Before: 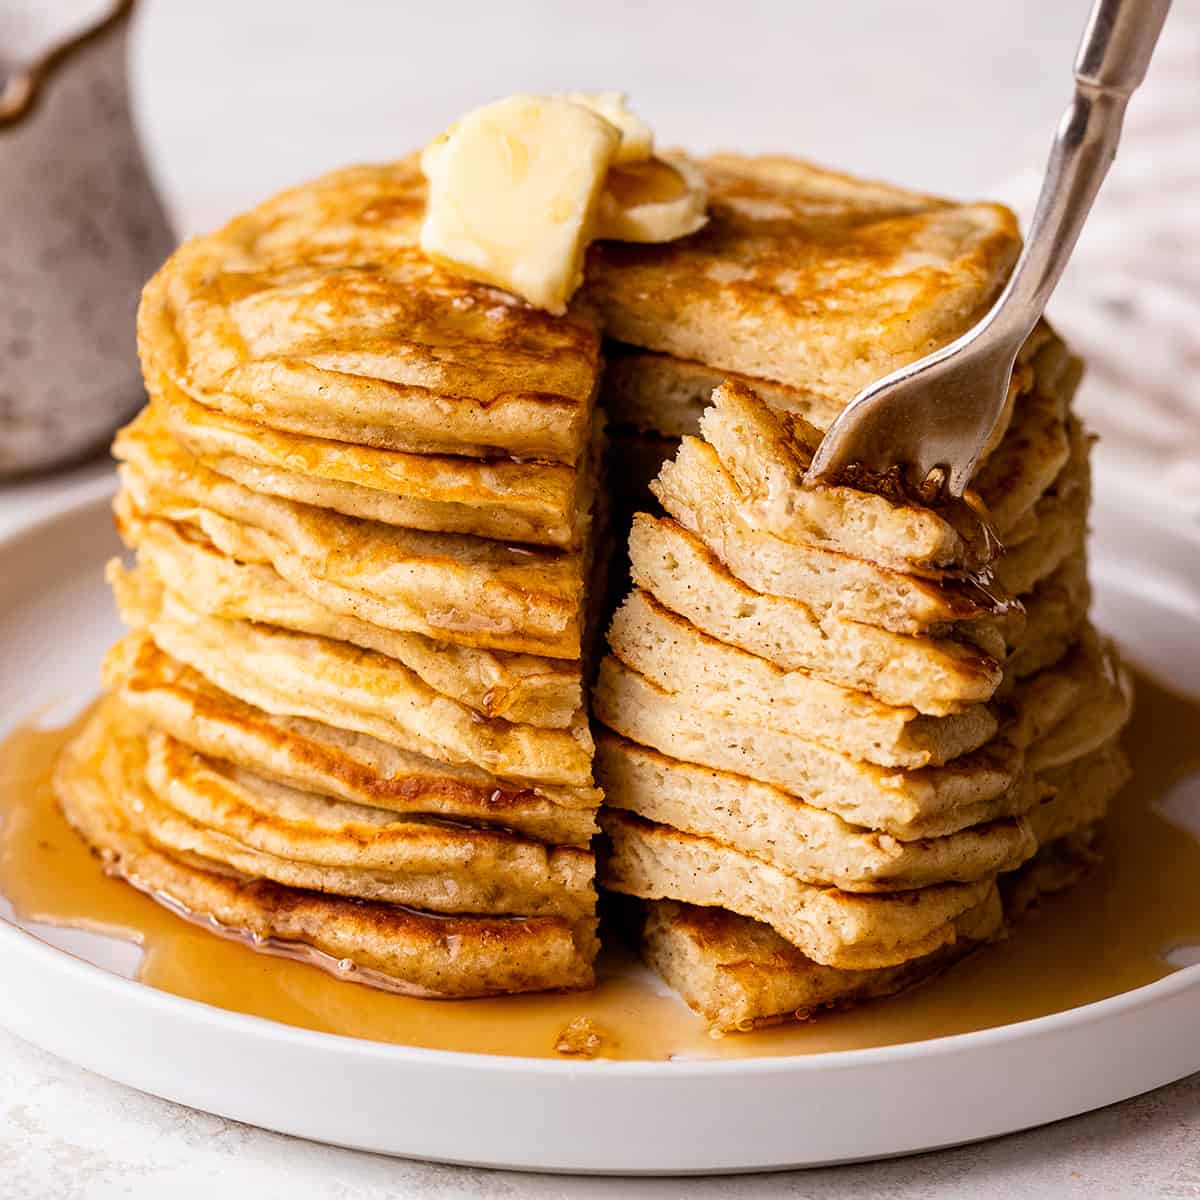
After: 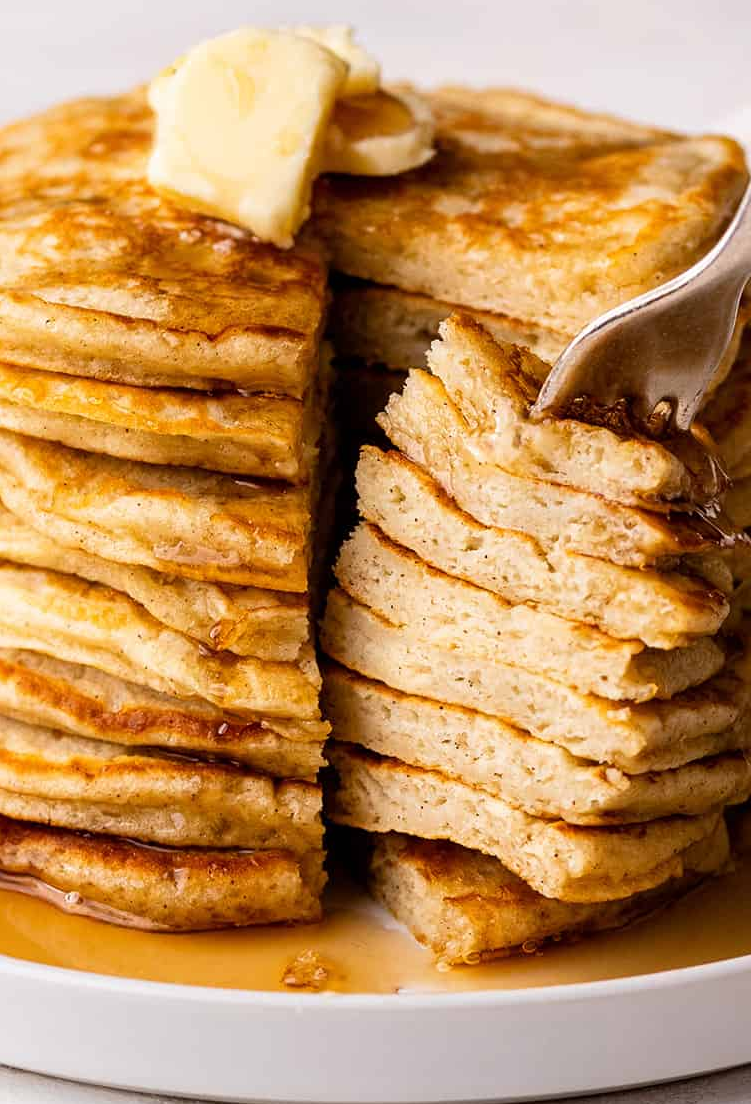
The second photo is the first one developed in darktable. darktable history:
crop and rotate: left 22.816%, top 5.628%, right 14.56%, bottom 2.303%
